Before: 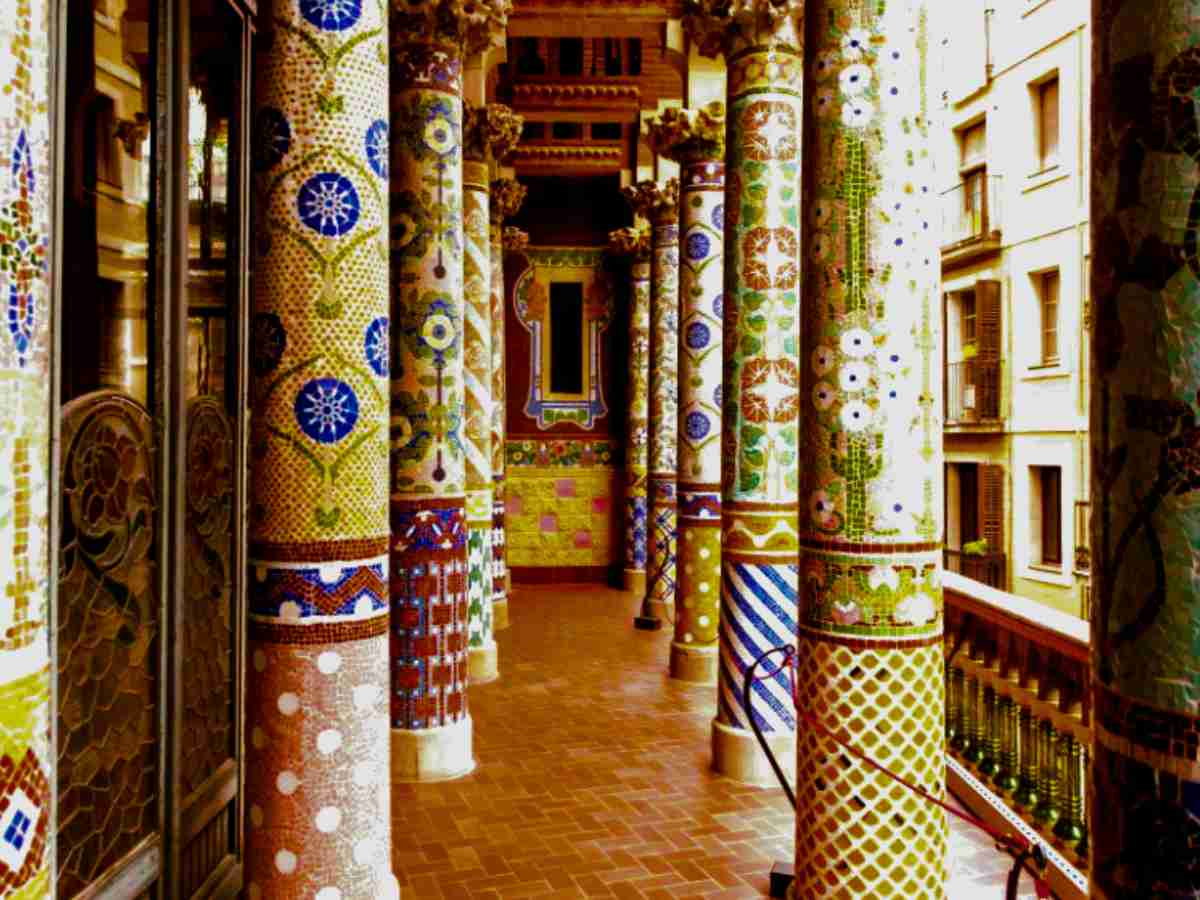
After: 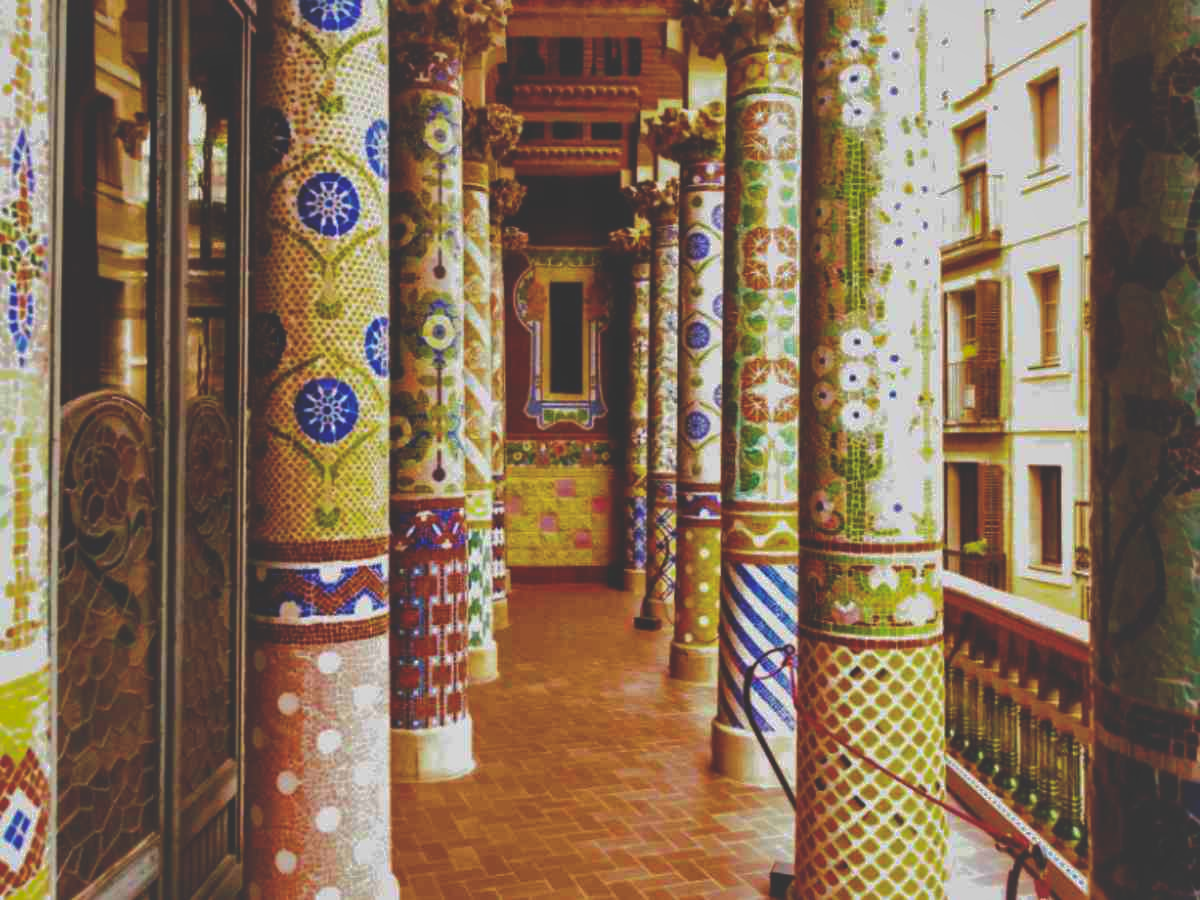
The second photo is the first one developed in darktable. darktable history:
shadows and highlights: shadows 40.19, highlights -60.04
exposure: black level correction -0.026, compensate highlight preservation false
